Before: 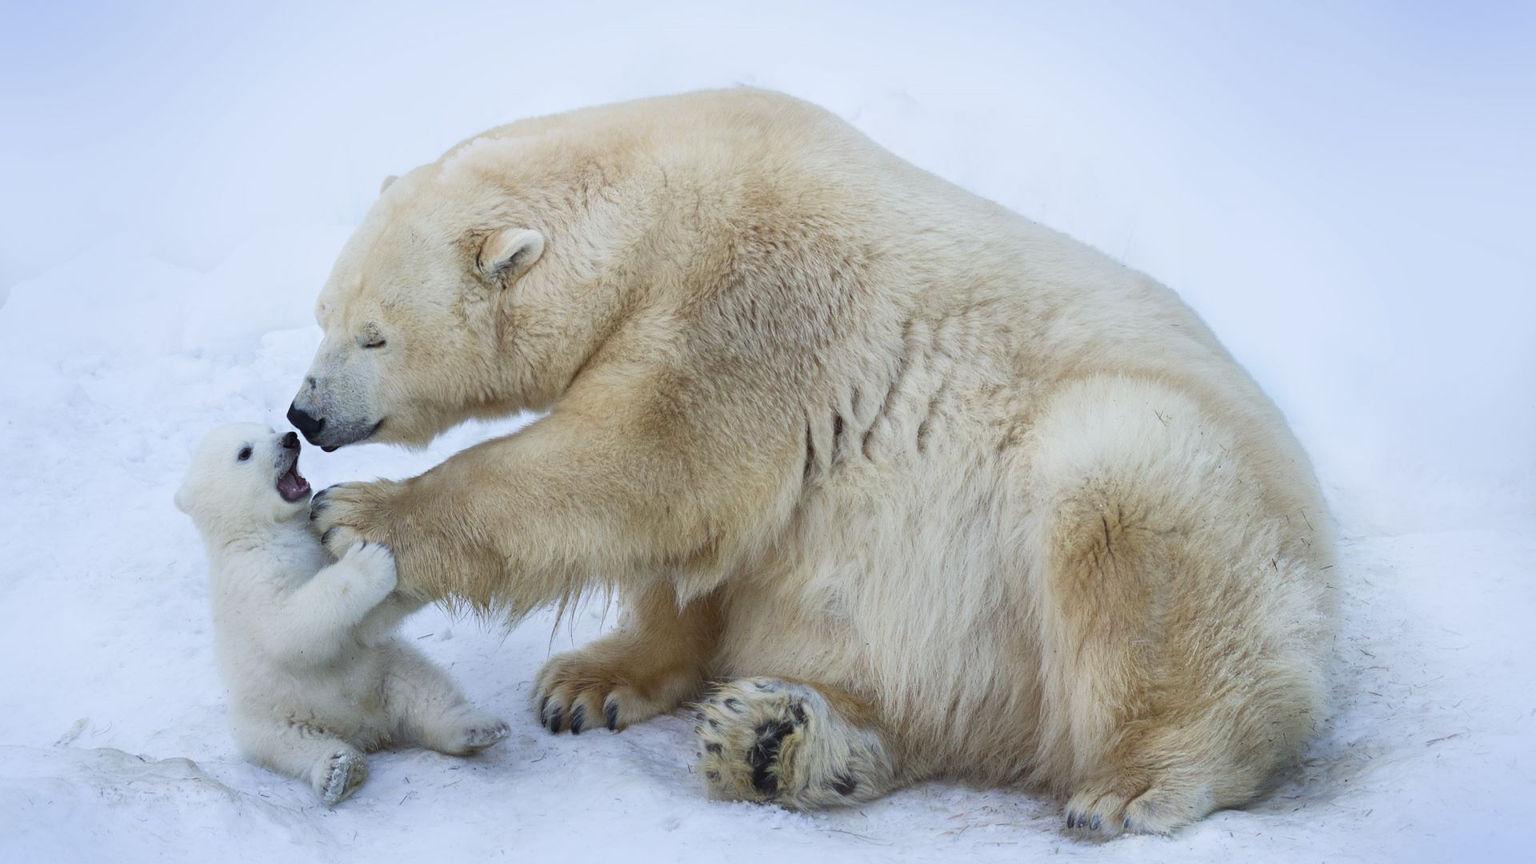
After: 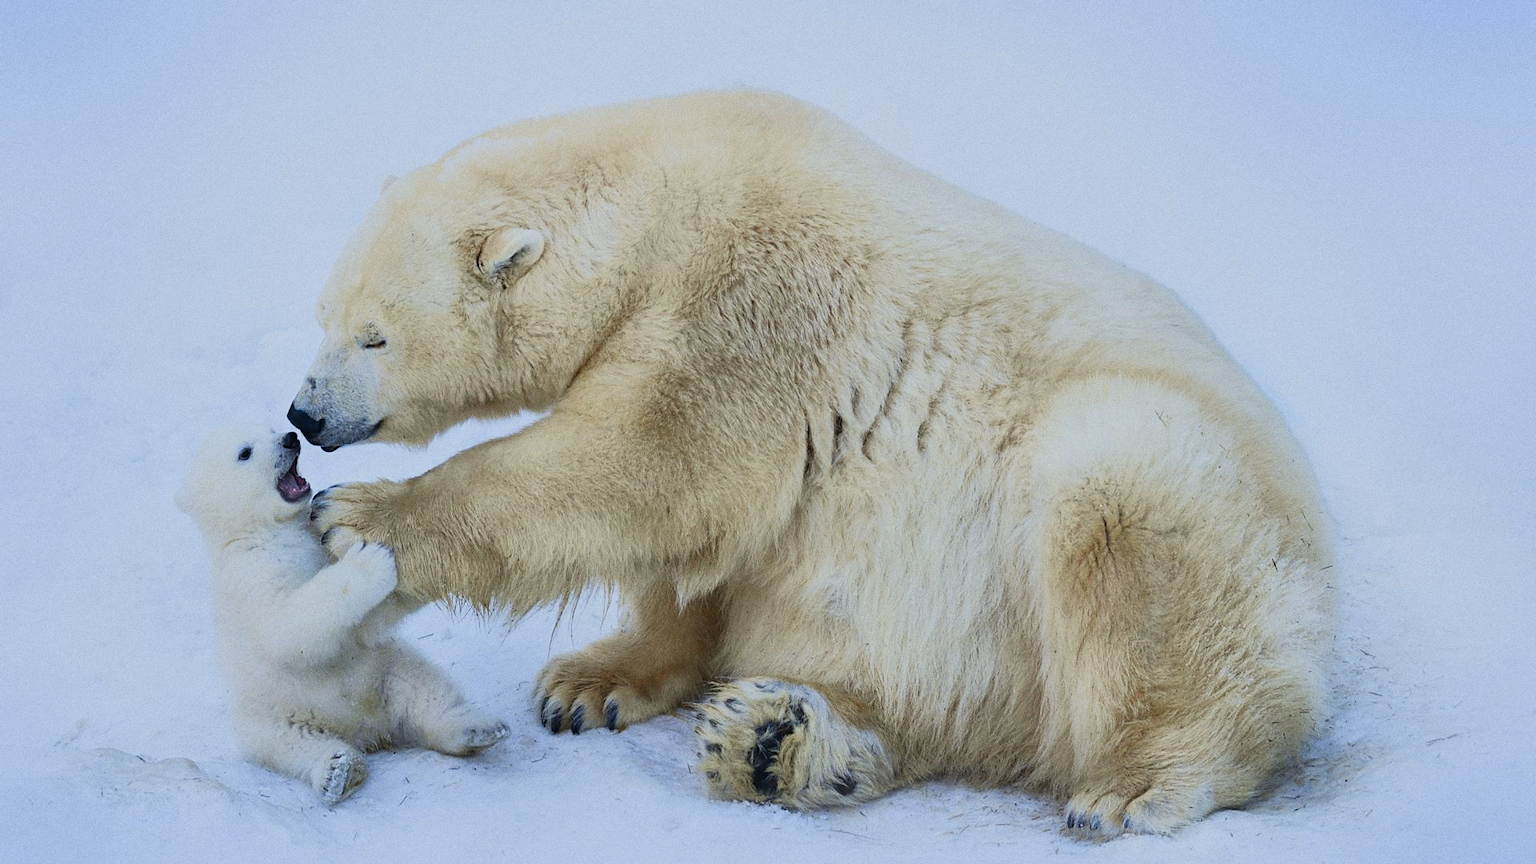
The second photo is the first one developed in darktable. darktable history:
shadows and highlights: shadows 25, white point adjustment -3, highlights -30
grain: coarseness 0.09 ISO
filmic rgb: black relative exposure -16 EV, white relative exposure 6.92 EV, hardness 4.7
sharpen: radius 1.864, amount 0.398, threshold 1.271
tone curve: curves: ch0 [(0, 0.013) (0.104, 0.103) (0.258, 0.267) (0.448, 0.487) (0.709, 0.794) (0.886, 0.922) (0.994, 0.971)]; ch1 [(0, 0) (0.335, 0.298) (0.446, 0.413) (0.488, 0.484) (0.515, 0.508) (0.566, 0.593) (0.635, 0.661) (1, 1)]; ch2 [(0, 0) (0.314, 0.301) (0.437, 0.403) (0.502, 0.494) (0.528, 0.54) (0.557, 0.559) (0.612, 0.62) (0.715, 0.691) (1, 1)], color space Lab, independent channels, preserve colors none
